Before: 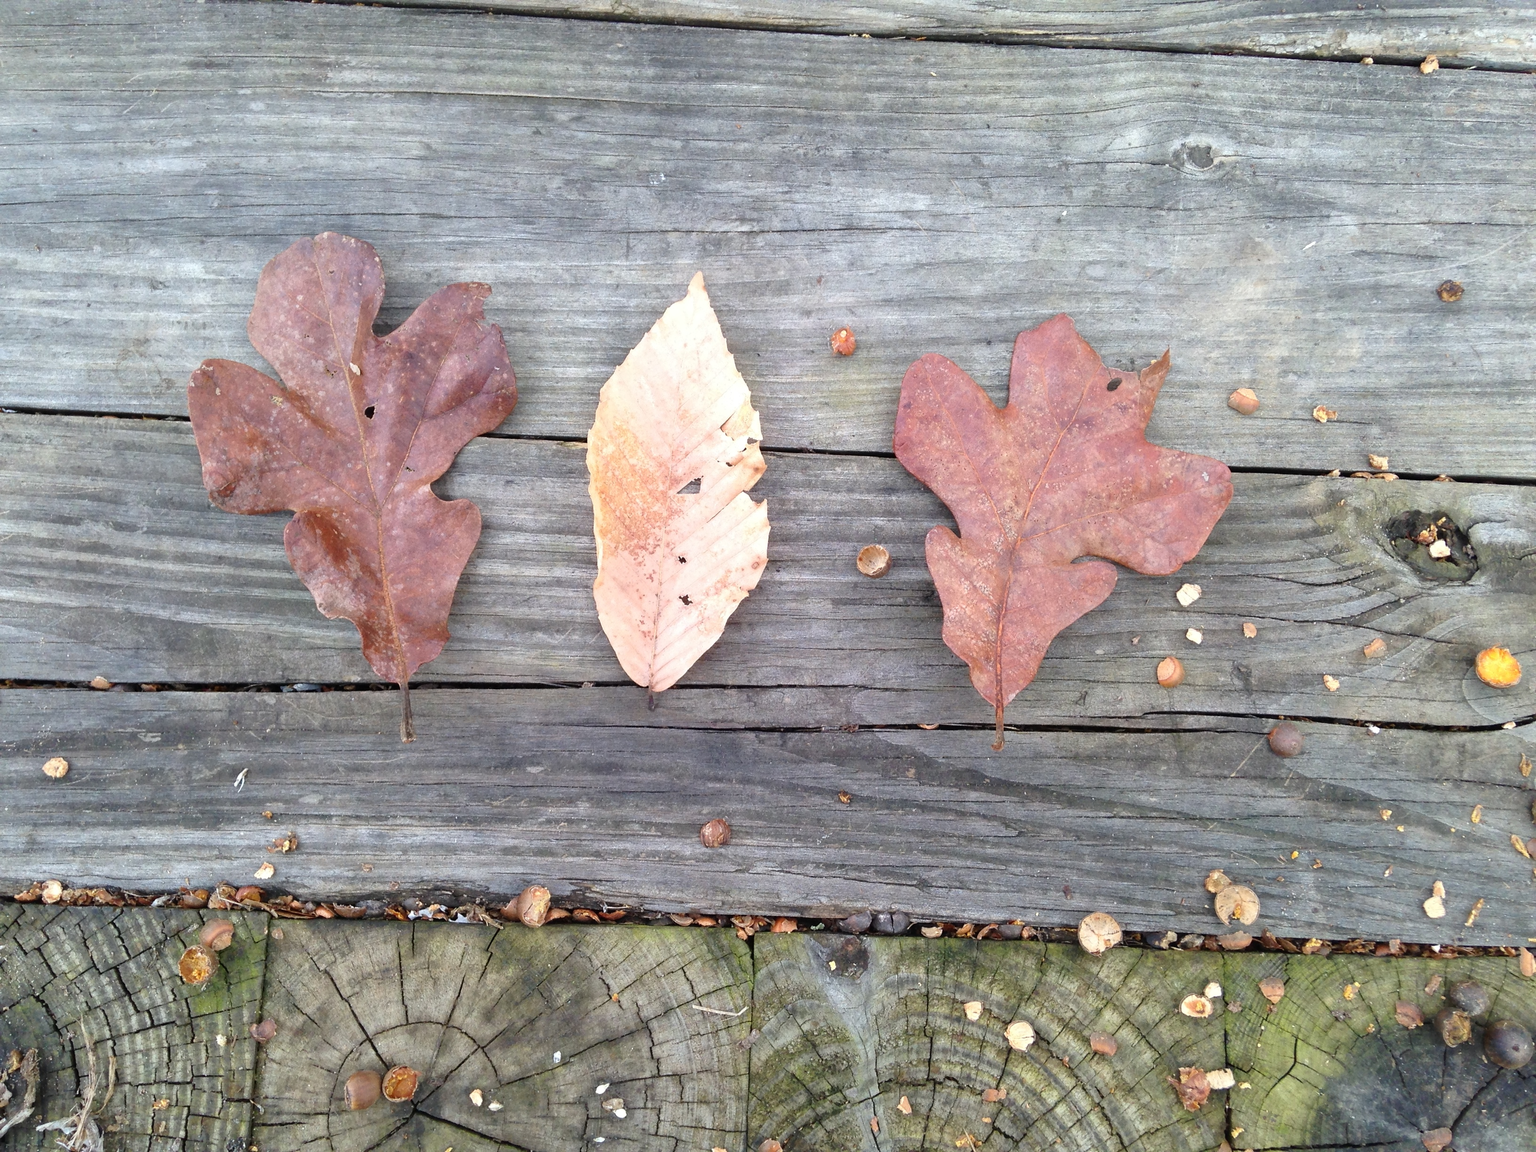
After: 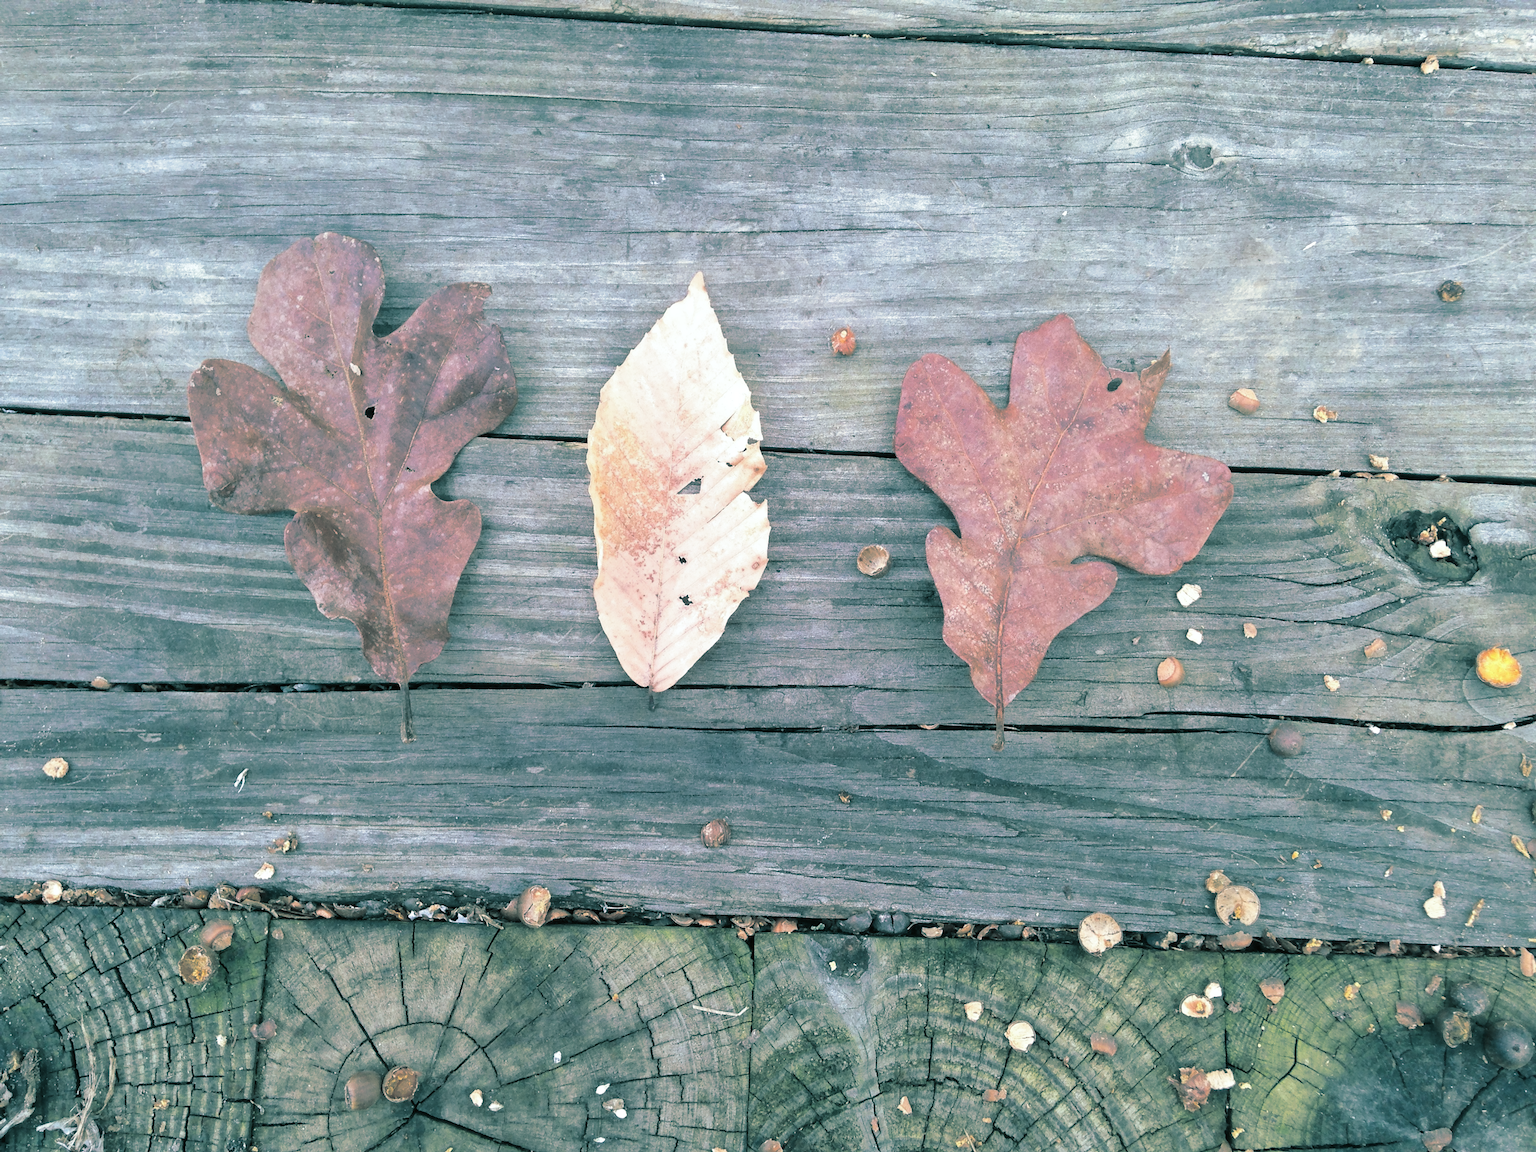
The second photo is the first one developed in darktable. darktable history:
split-toning: shadows › hue 186.43°, highlights › hue 49.29°, compress 30.29%
color zones: curves: ch1 [(0, 0.469) (0.01, 0.469) (0.12, 0.446) (0.248, 0.469) (0.5, 0.5) (0.748, 0.5) (0.99, 0.469) (1, 0.469)]
tone equalizer: on, module defaults
color correction: highlights a* -3.28, highlights b* -6.24, shadows a* 3.1, shadows b* 5.19
